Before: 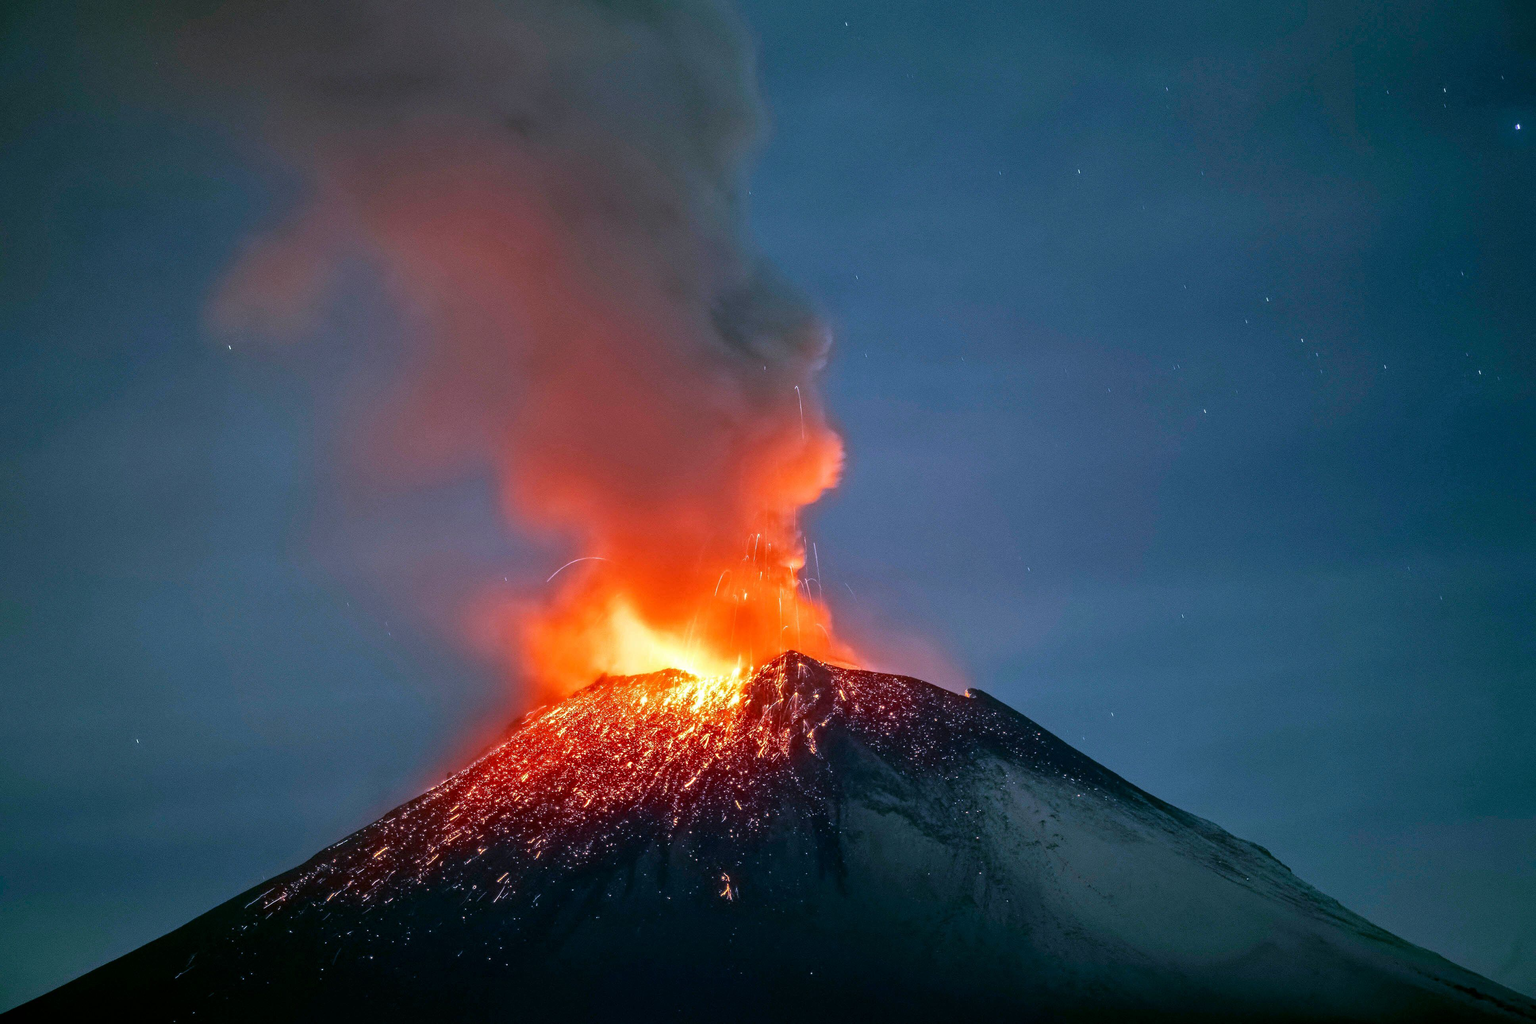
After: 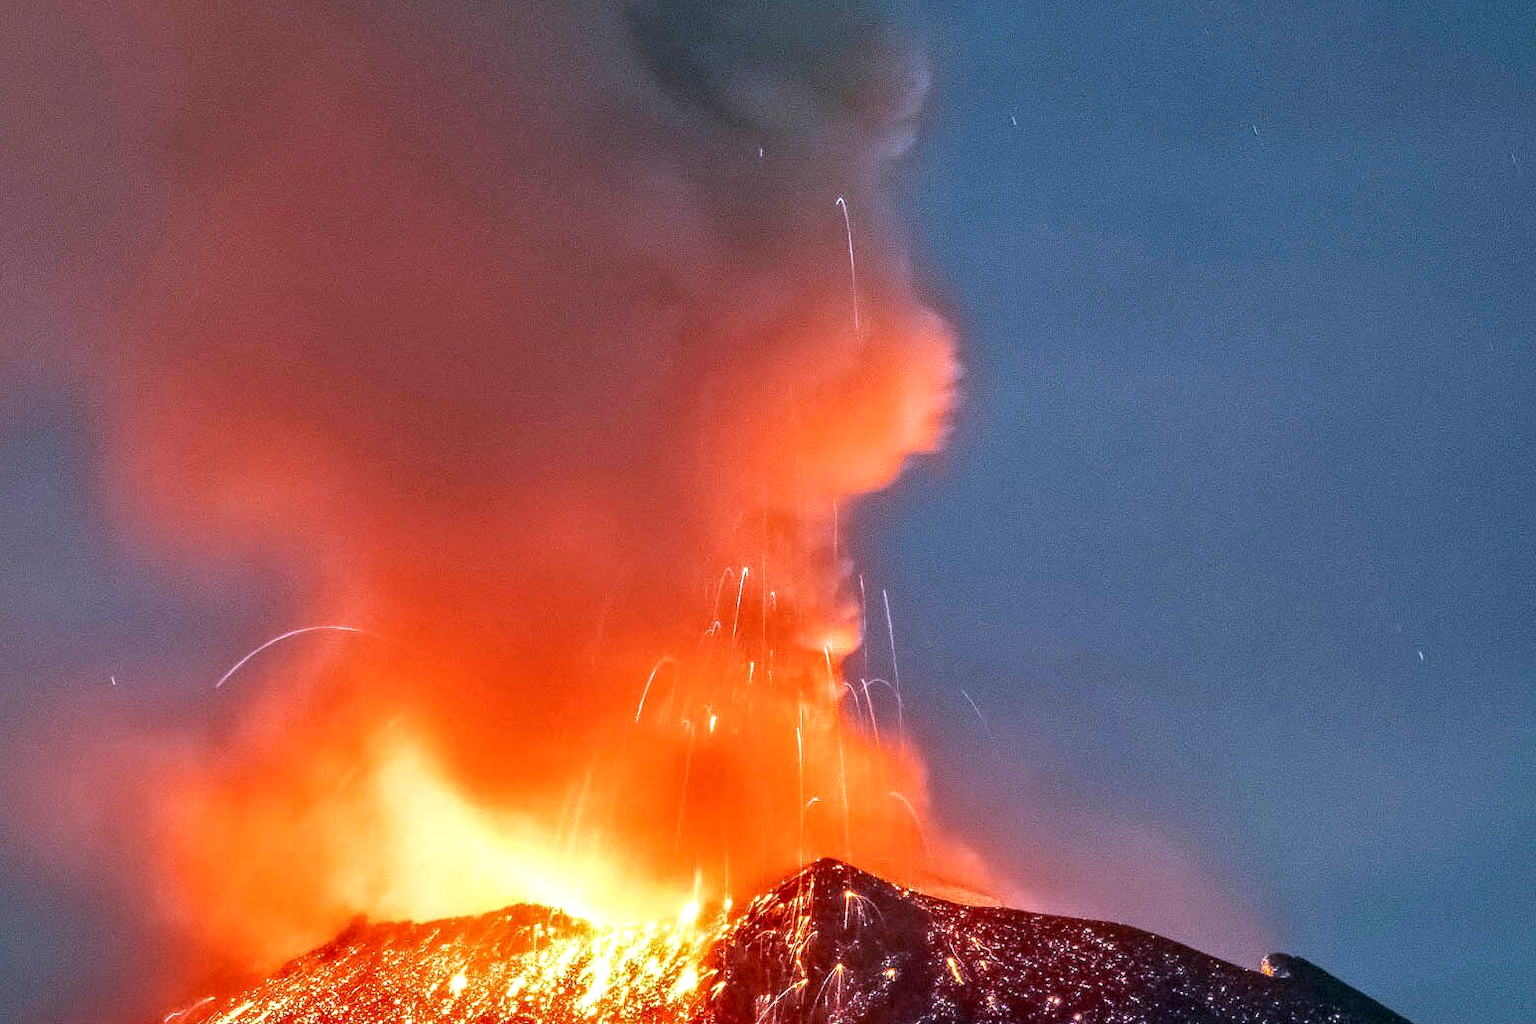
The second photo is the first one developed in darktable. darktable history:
tone equalizer: on, module defaults
crop: left 30%, top 30%, right 30%, bottom 30%
local contrast: on, module defaults
